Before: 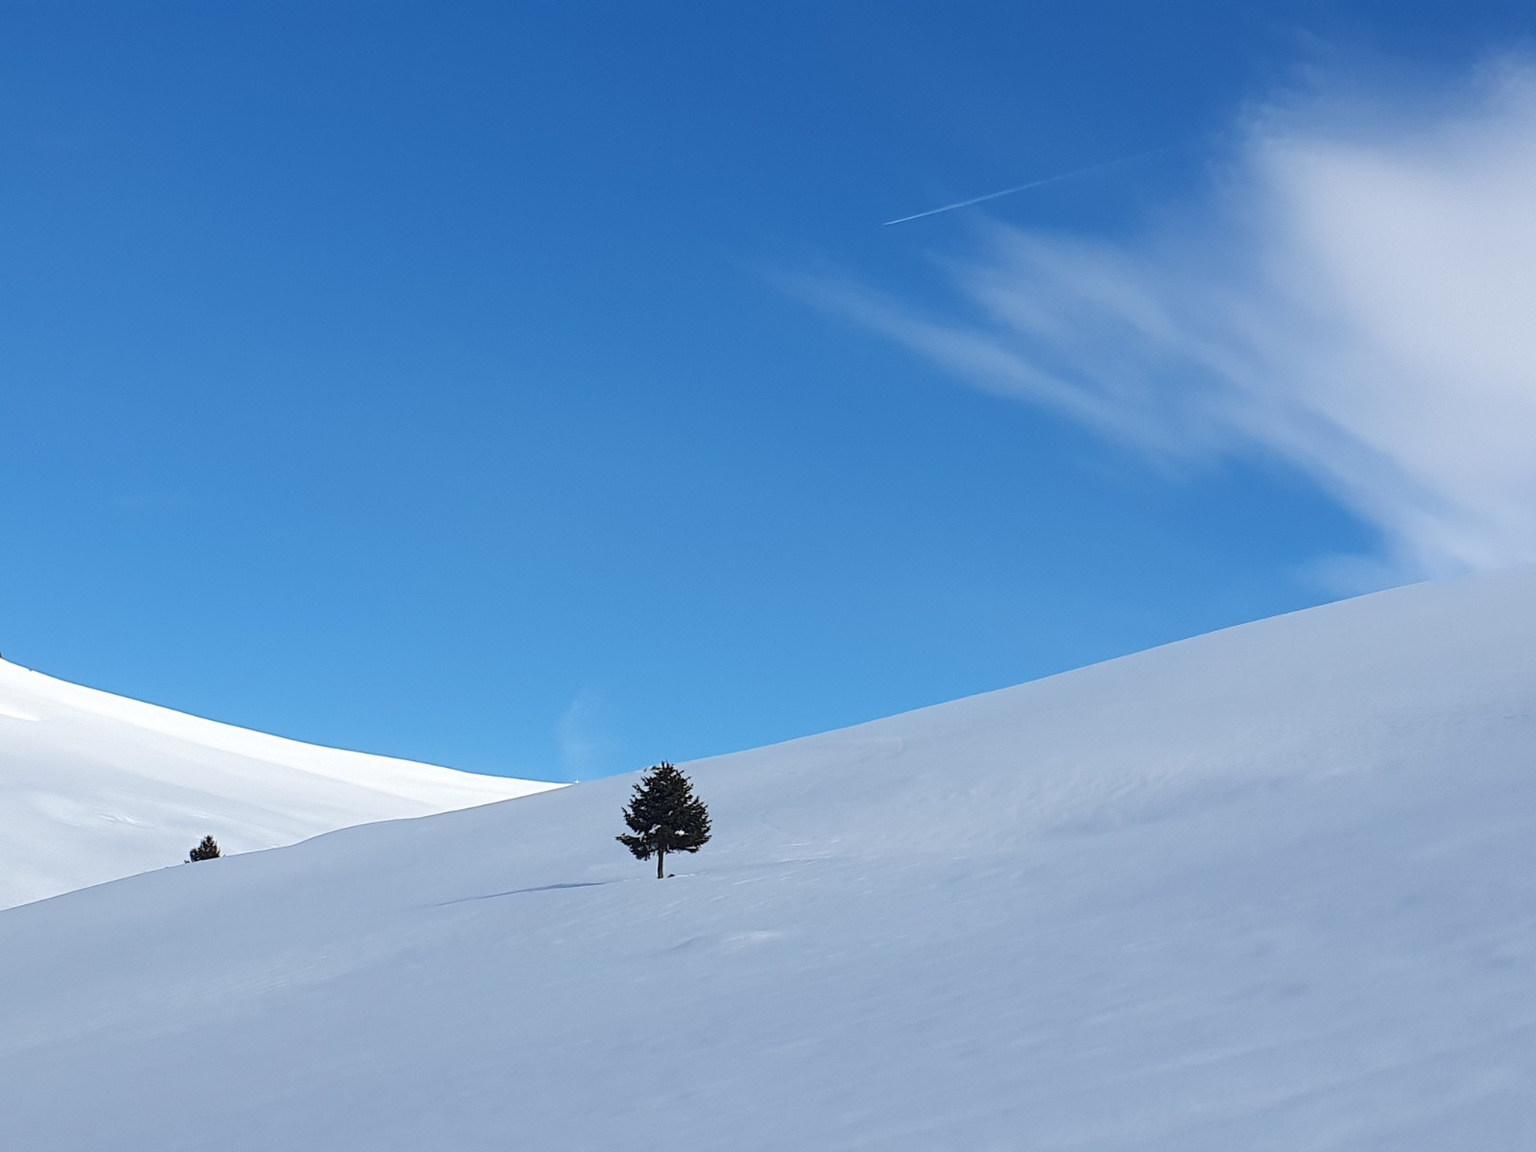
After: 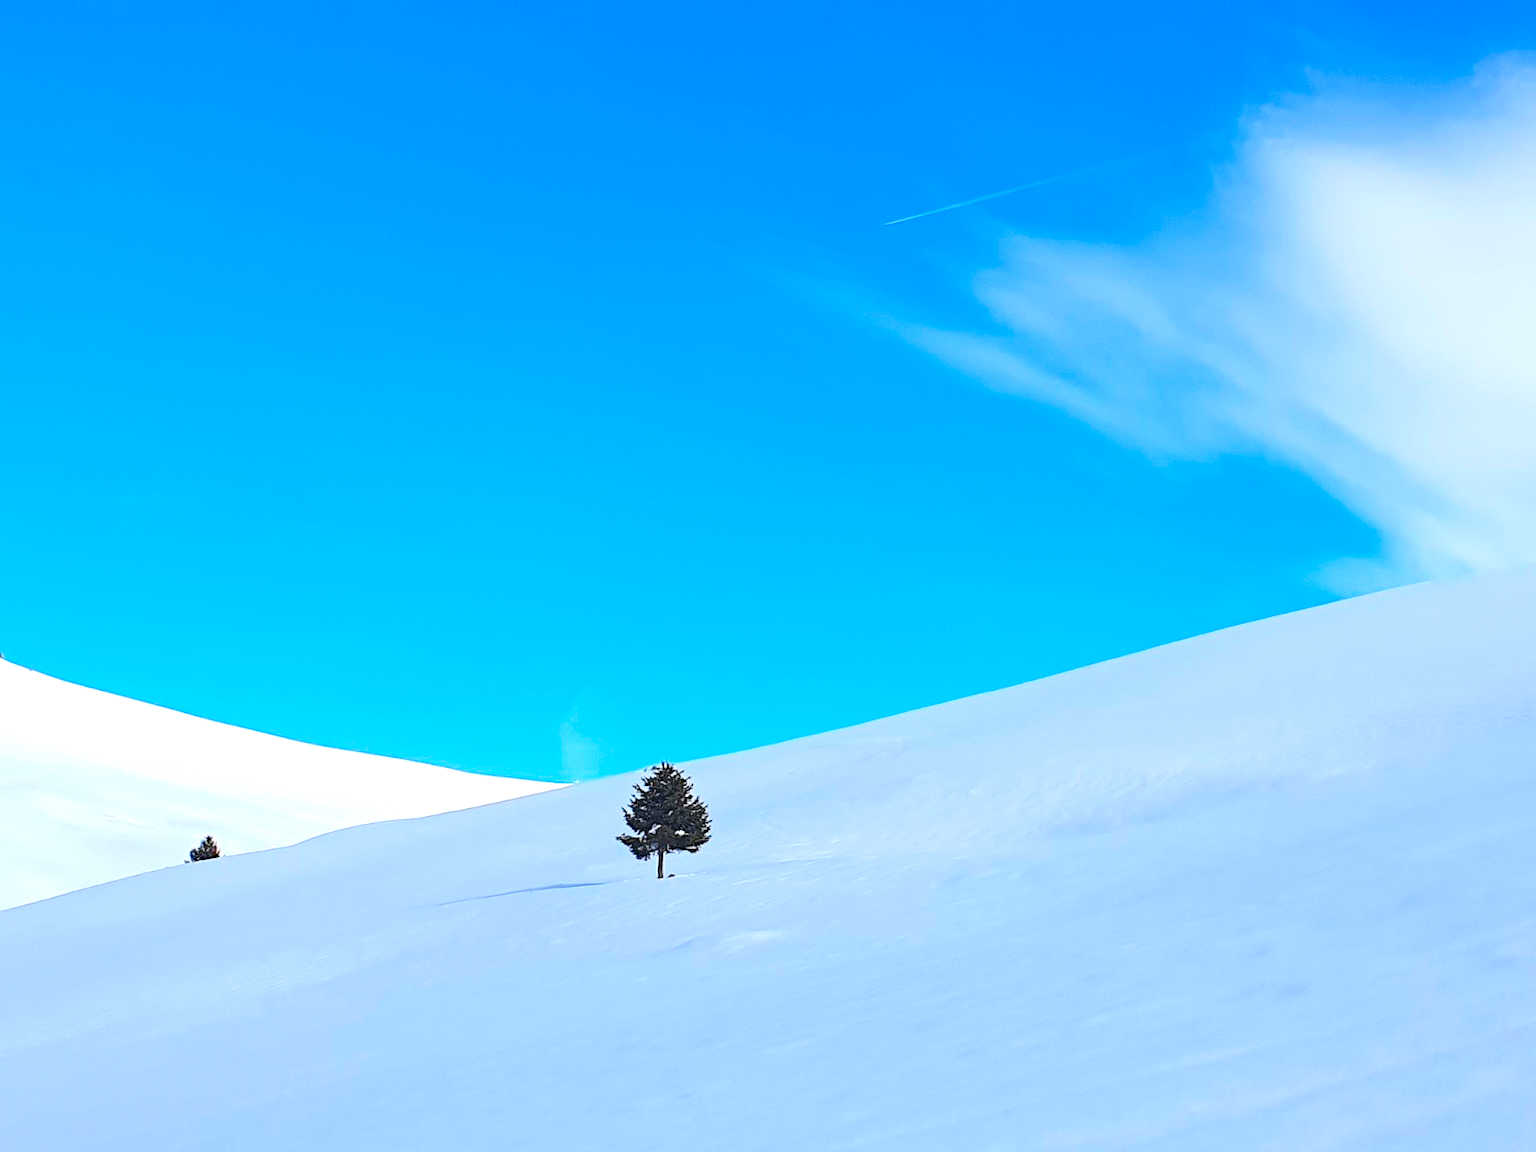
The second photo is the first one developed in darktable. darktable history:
exposure: exposure 0.6 EV, compensate highlight preservation false
haze removal: compatibility mode true, adaptive false
contrast brightness saturation: contrast 0.07, brightness 0.18, saturation 0.4
